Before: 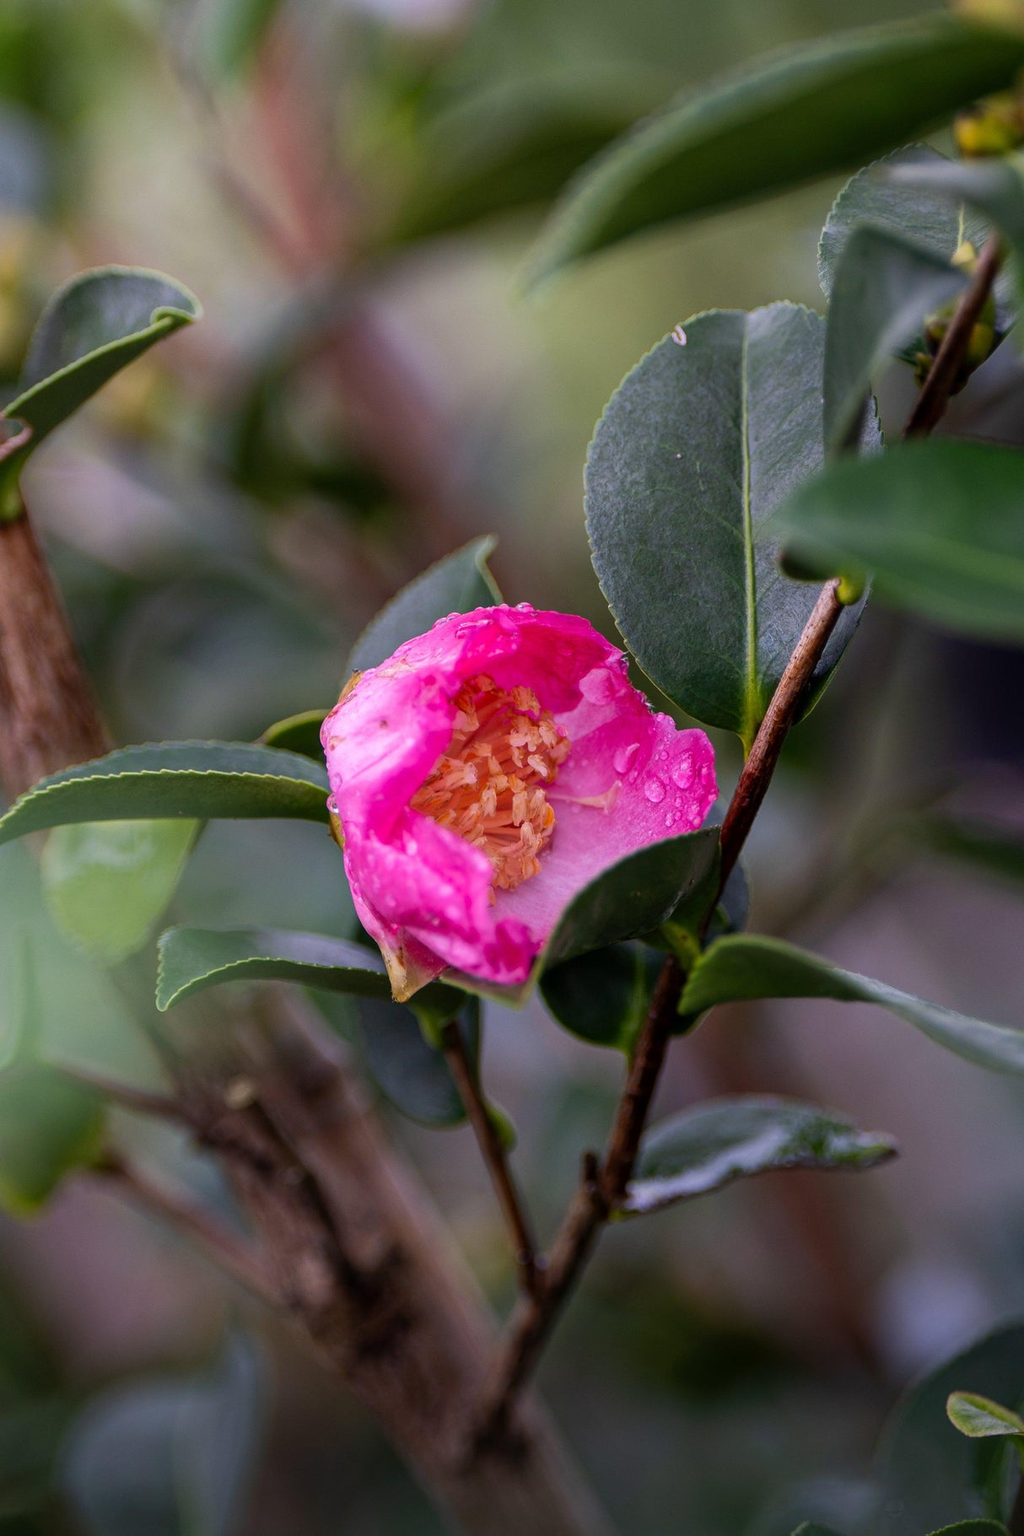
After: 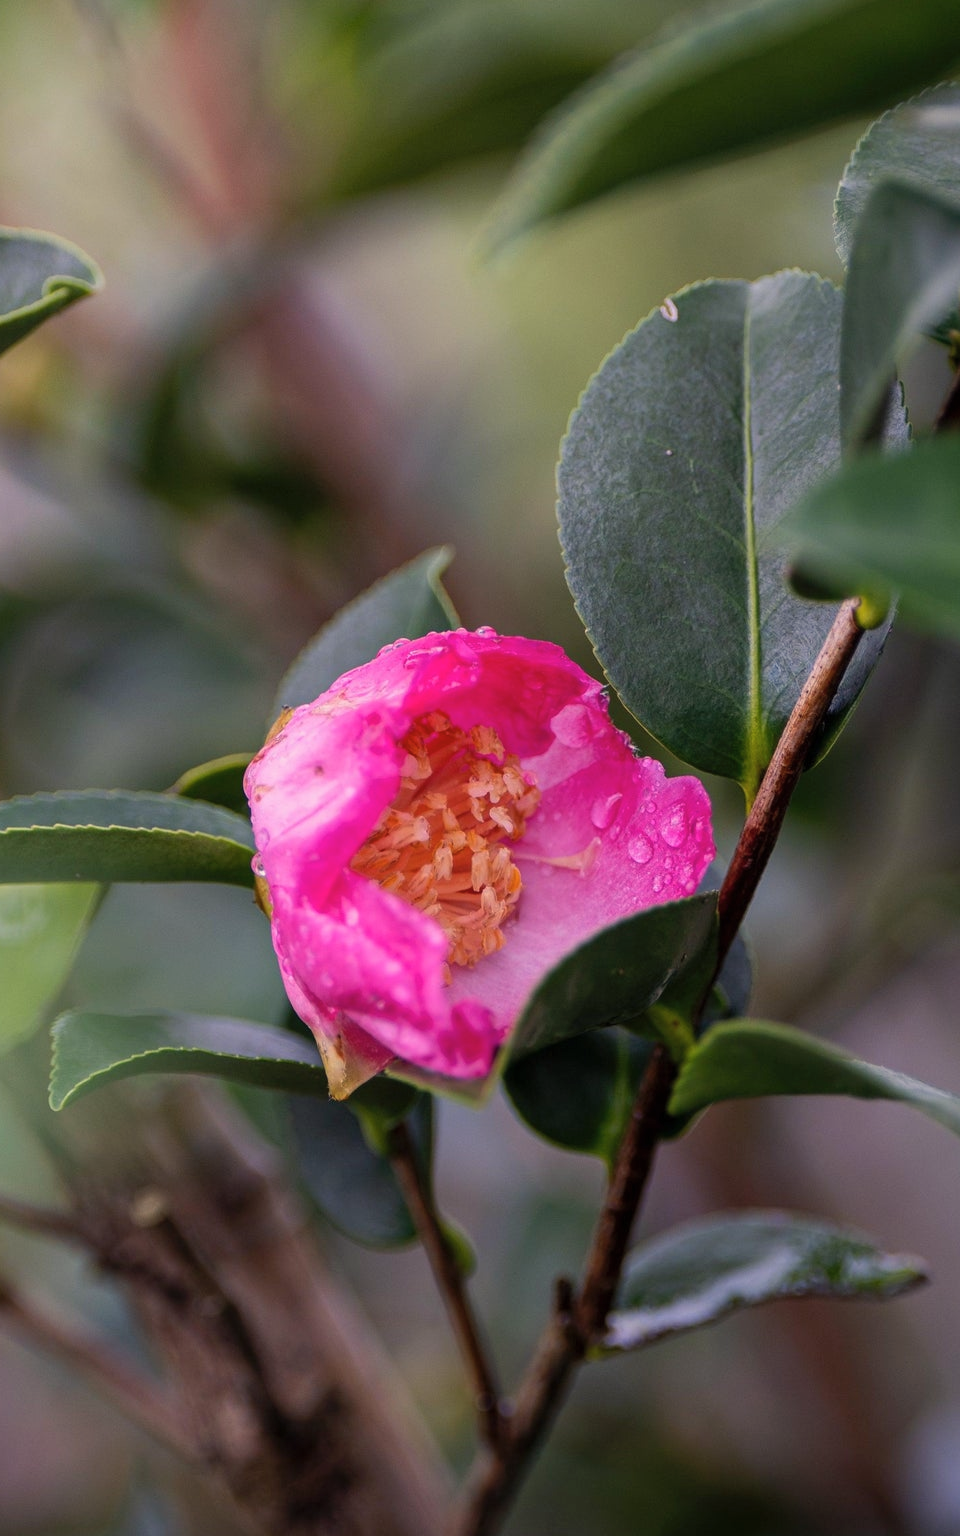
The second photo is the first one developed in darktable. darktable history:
contrast brightness saturation: contrast 0.053, brightness 0.059, saturation 0.011
crop: left 11.248%, top 4.877%, right 9.593%, bottom 10.725%
exposure: exposure -0.158 EV, compensate exposure bias true, compensate highlight preservation false
color balance rgb: highlights gain › chroma 3.007%, highlights gain › hue 78.59°, perceptual saturation grading › global saturation 0.564%
